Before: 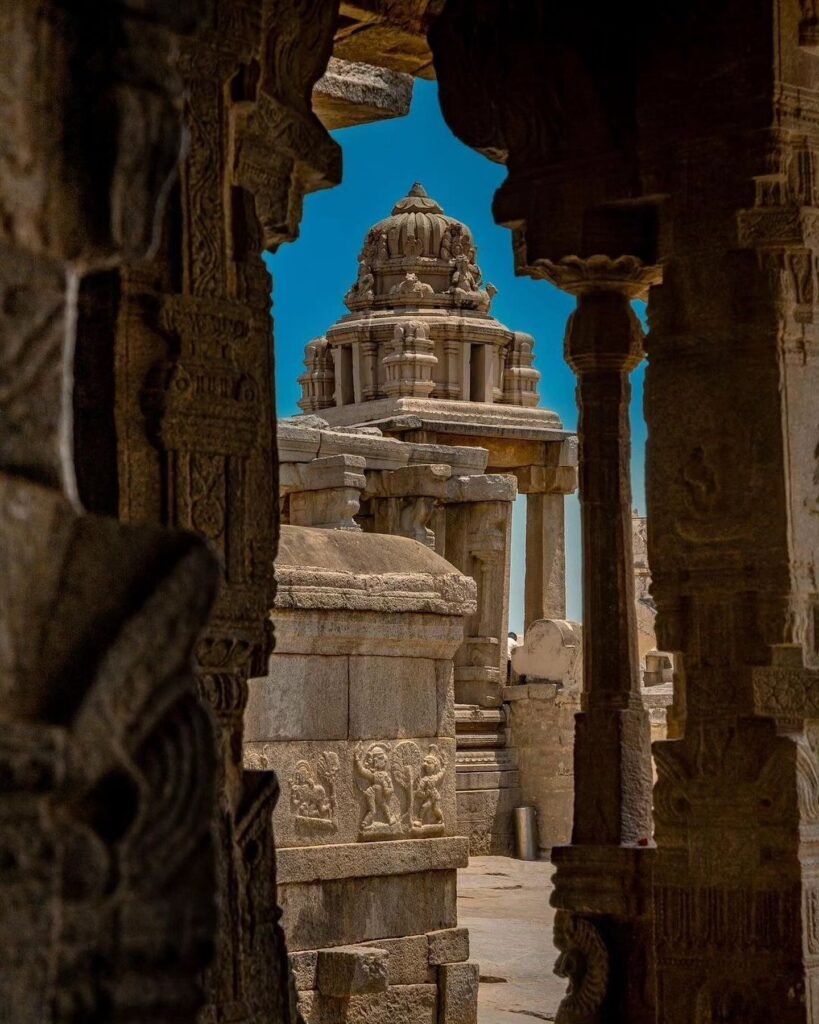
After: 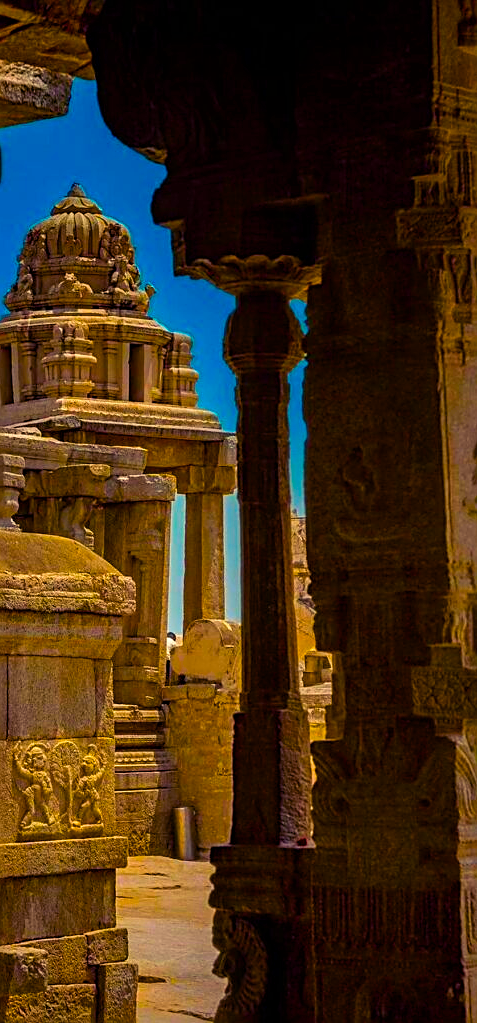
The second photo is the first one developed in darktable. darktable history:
sharpen: amount 0.593
crop: left 41.753%
color balance rgb: shadows lift › luminance -21.868%, shadows lift › chroma 8.967%, shadows lift › hue 282.41°, linear chroma grading › global chroma 19.624%, perceptual saturation grading › global saturation 75.964%, perceptual saturation grading › shadows -30.547%, global vibrance 50.433%
